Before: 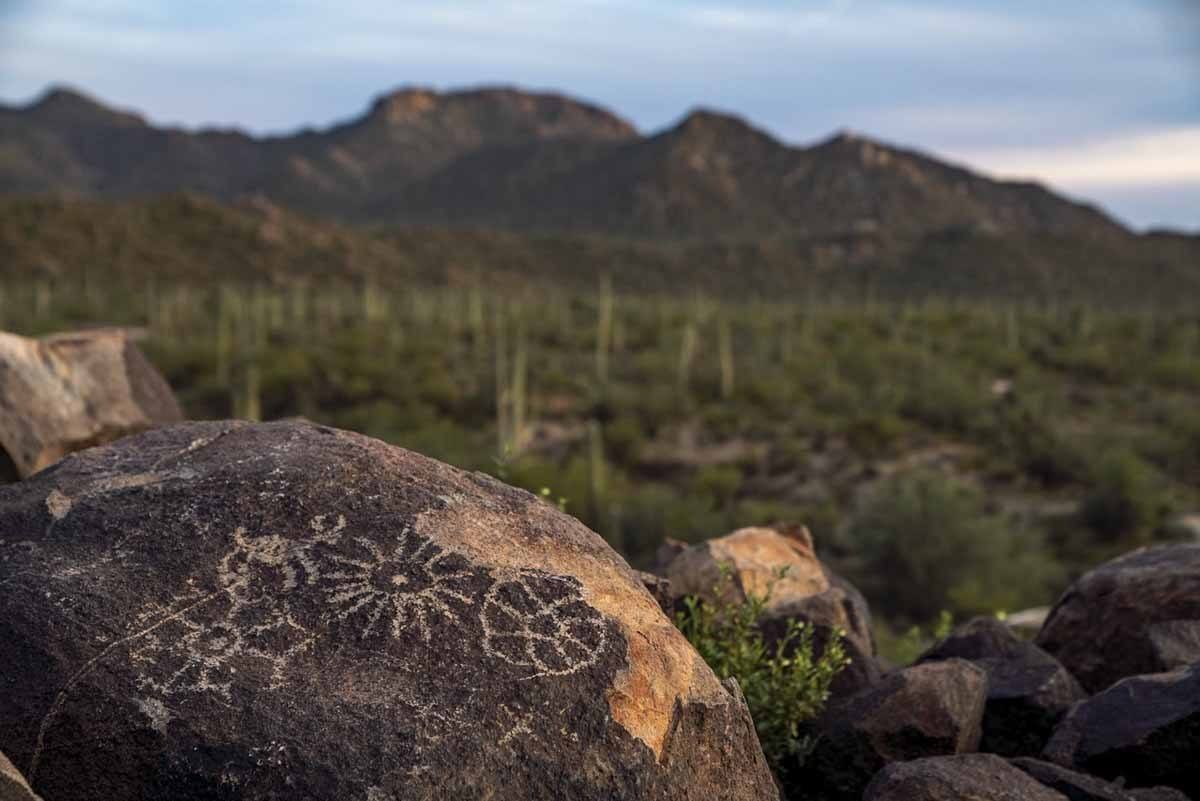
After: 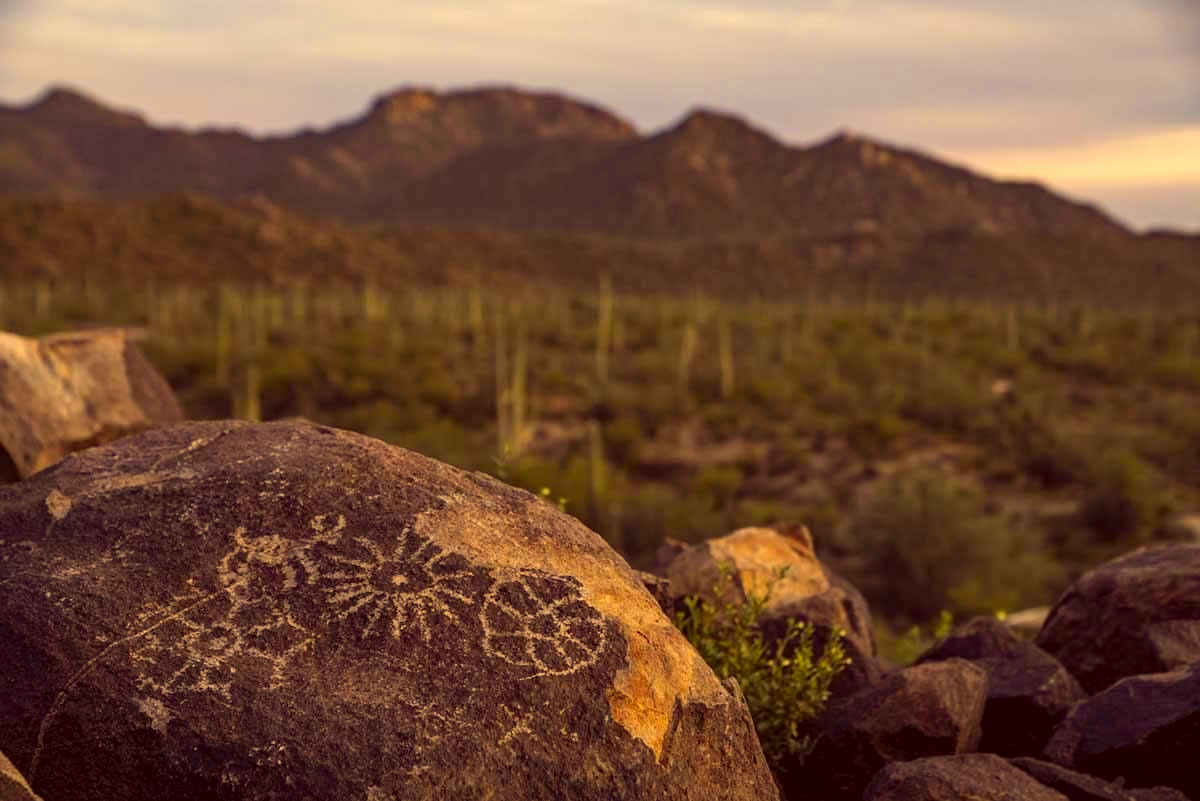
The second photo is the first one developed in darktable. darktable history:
color correction: highlights a* 10.12, highlights b* 39.04, shadows a* 14.62, shadows b* 3.37
